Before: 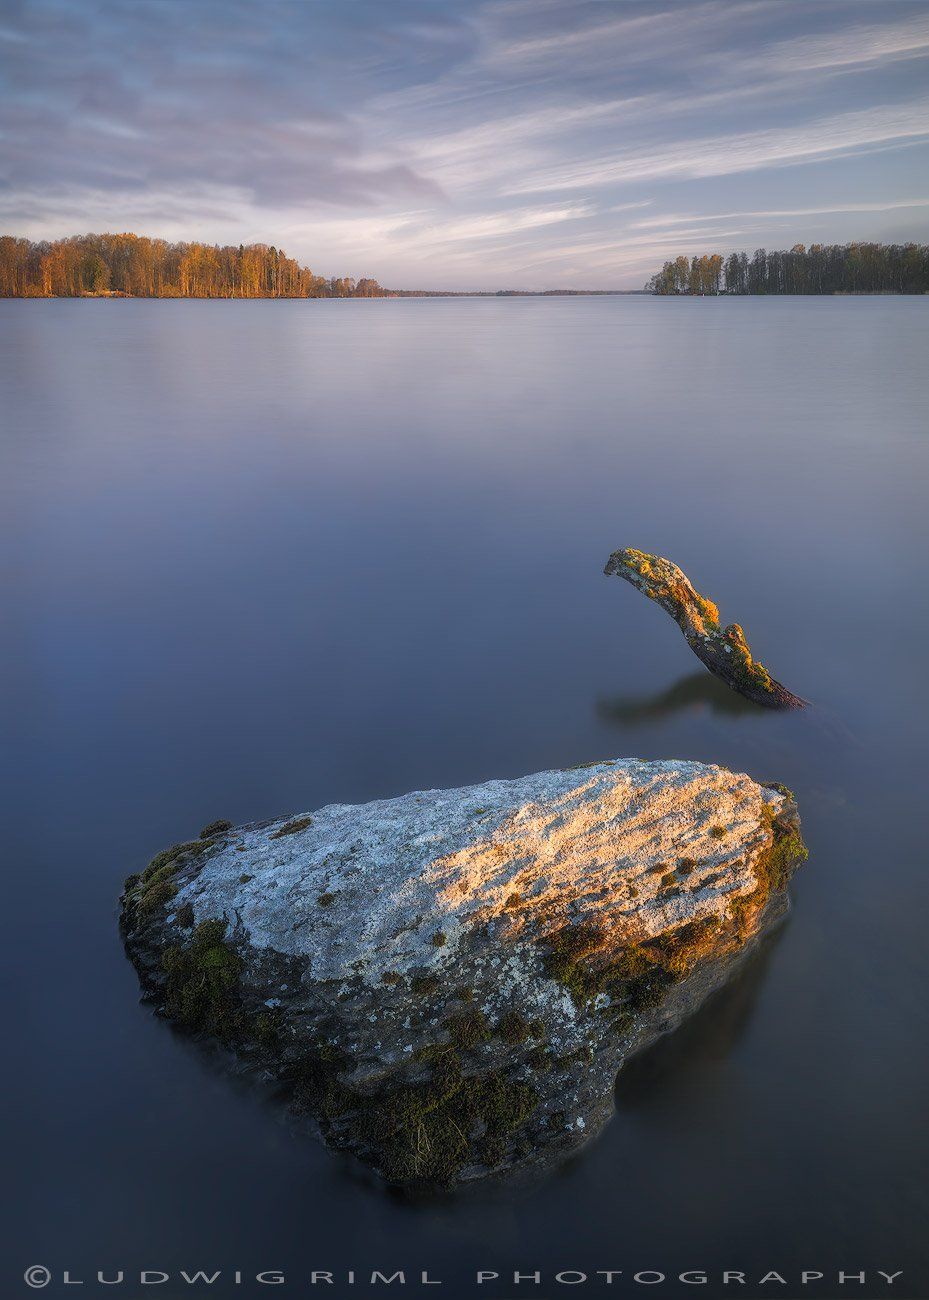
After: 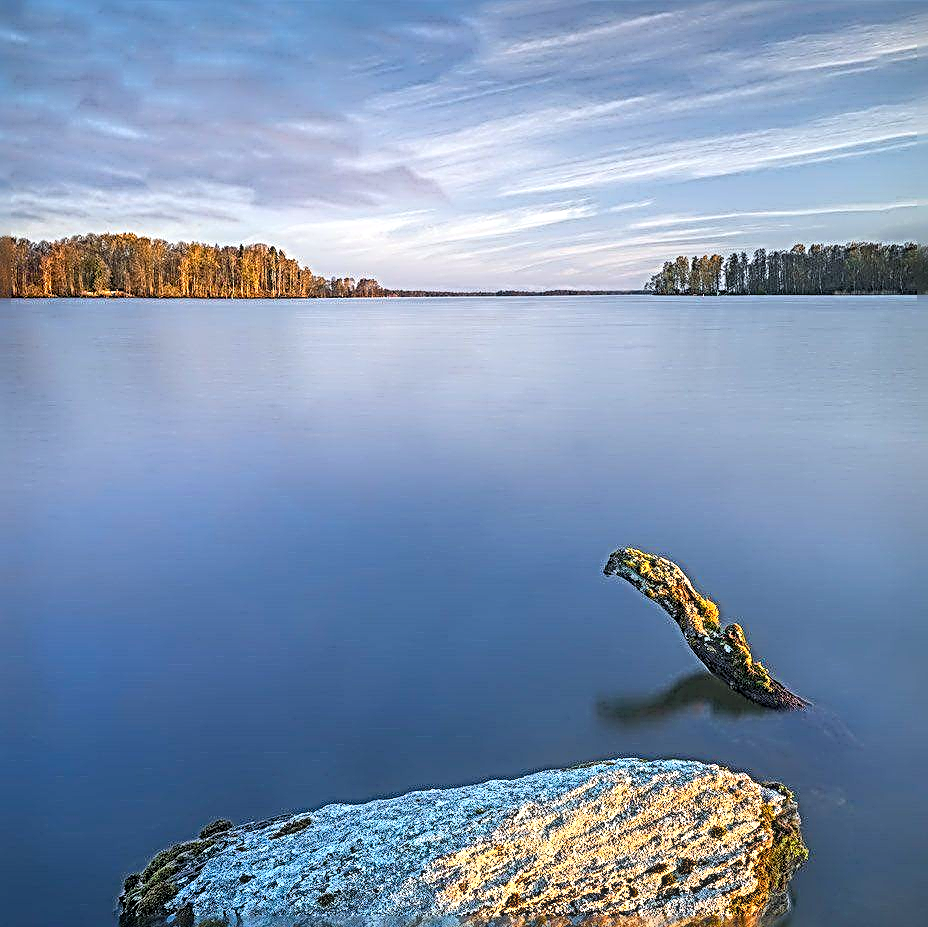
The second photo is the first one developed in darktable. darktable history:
crop: right 0%, bottom 28.669%
local contrast: on, module defaults
color calibration: illuminant as shot in camera, x 0.359, y 0.362, temperature 4564.79 K
sharpen: radius 4.047, amount 1.989
color balance rgb: perceptual saturation grading › global saturation 0.278%, global vibrance 20%
contrast brightness saturation: contrast 0.197, brightness 0.157, saturation 0.219
